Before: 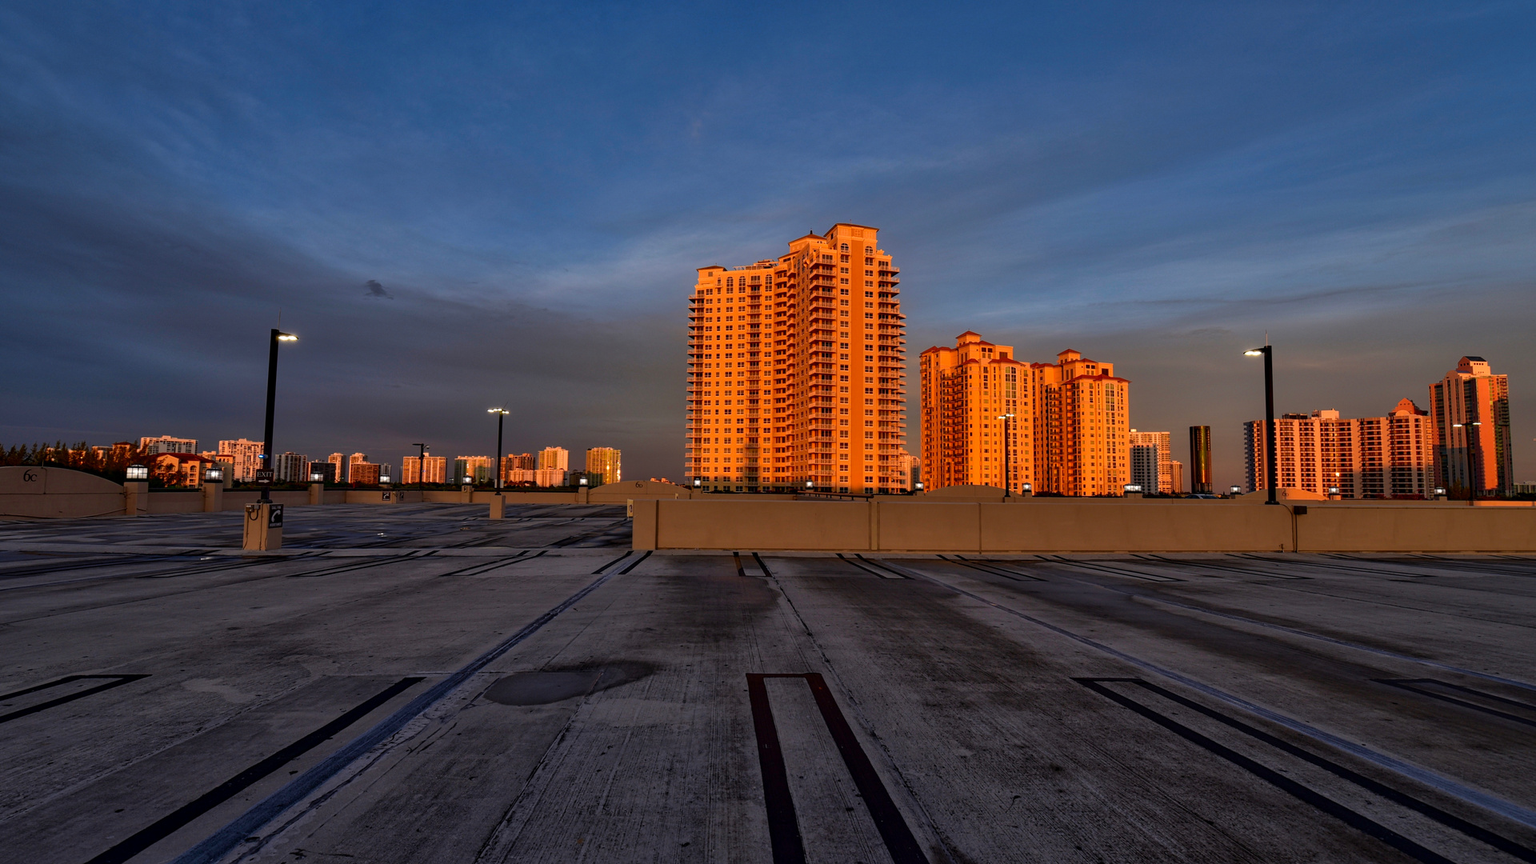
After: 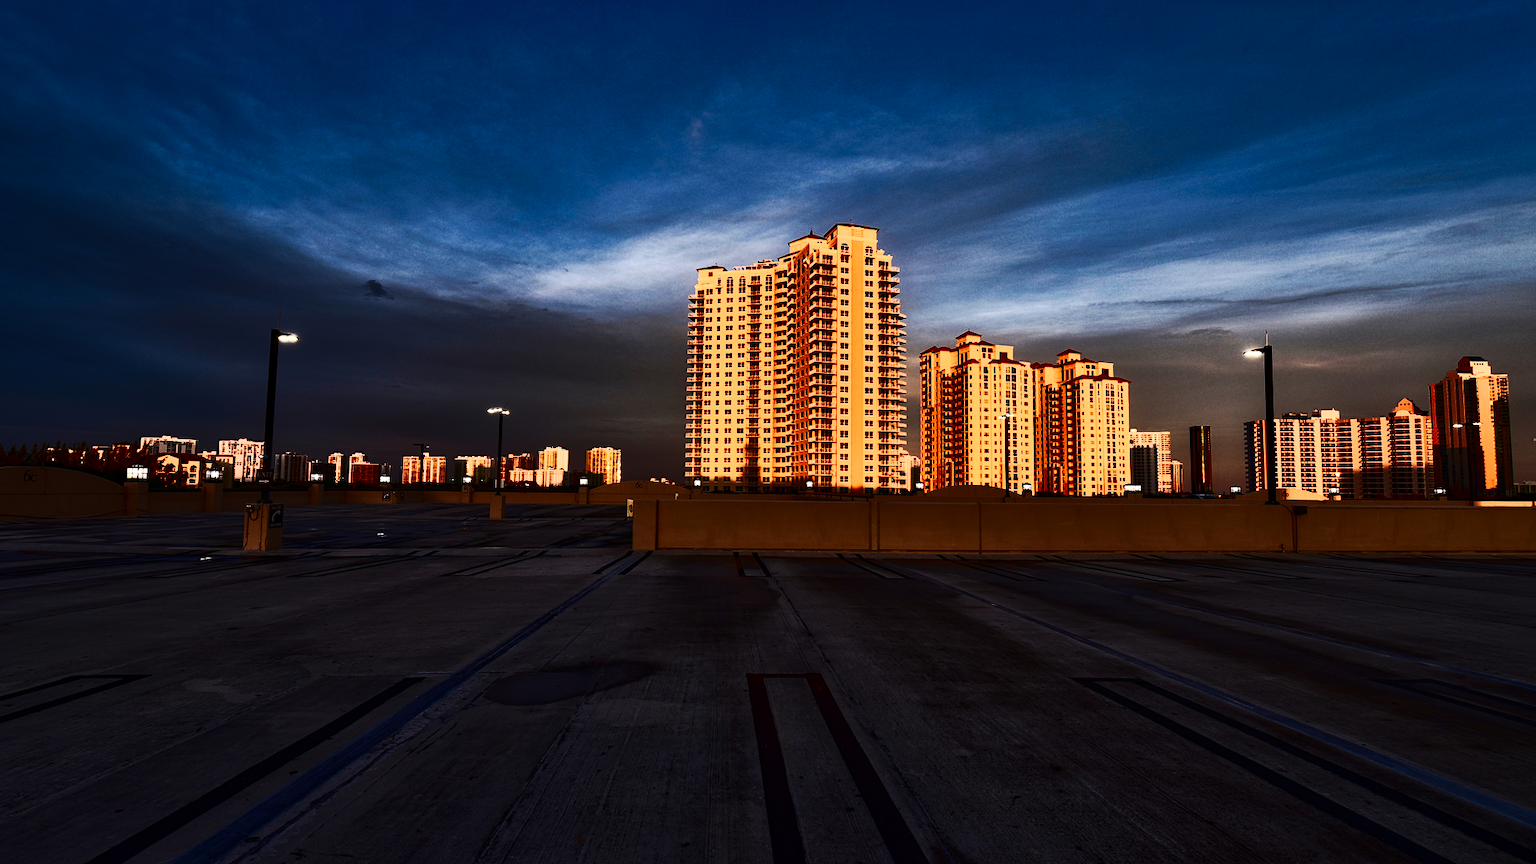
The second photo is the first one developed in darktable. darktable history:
tone curve: curves: ch0 [(0, 0) (0.003, 0.005) (0.011, 0.011) (0.025, 0.022) (0.044, 0.035) (0.069, 0.051) (0.1, 0.073) (0.136, 0.106) (0.177, 0.147) (0.224, 0.195) (0.277, 0.253) (0.335, 0.315) (0.399, 0.388) (0.468, 0.488) (0.543, 0.586) (0.623, 0.685) (0.709, 0.764) (0.801, 0.838) (0.898, 0.908) (1, 1)], preserve colors none
contrast brightness saturation: contrast 0.93, brightness 0.2
